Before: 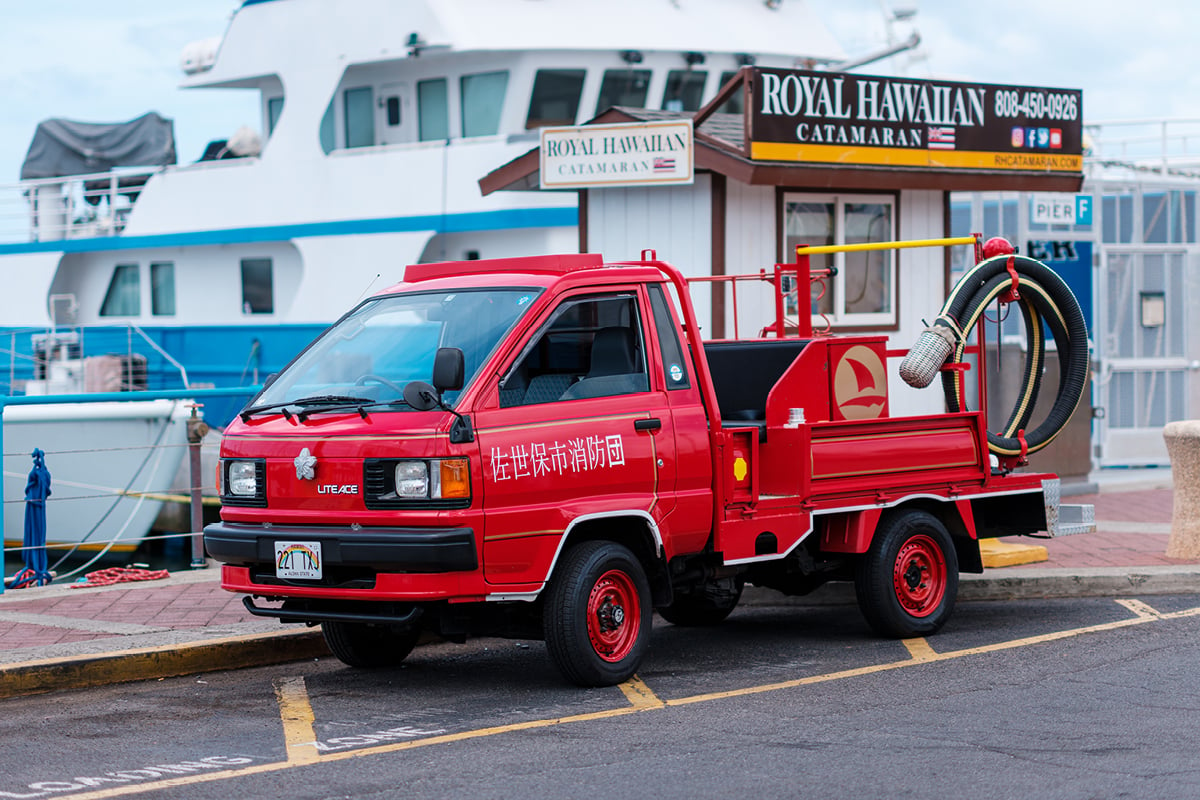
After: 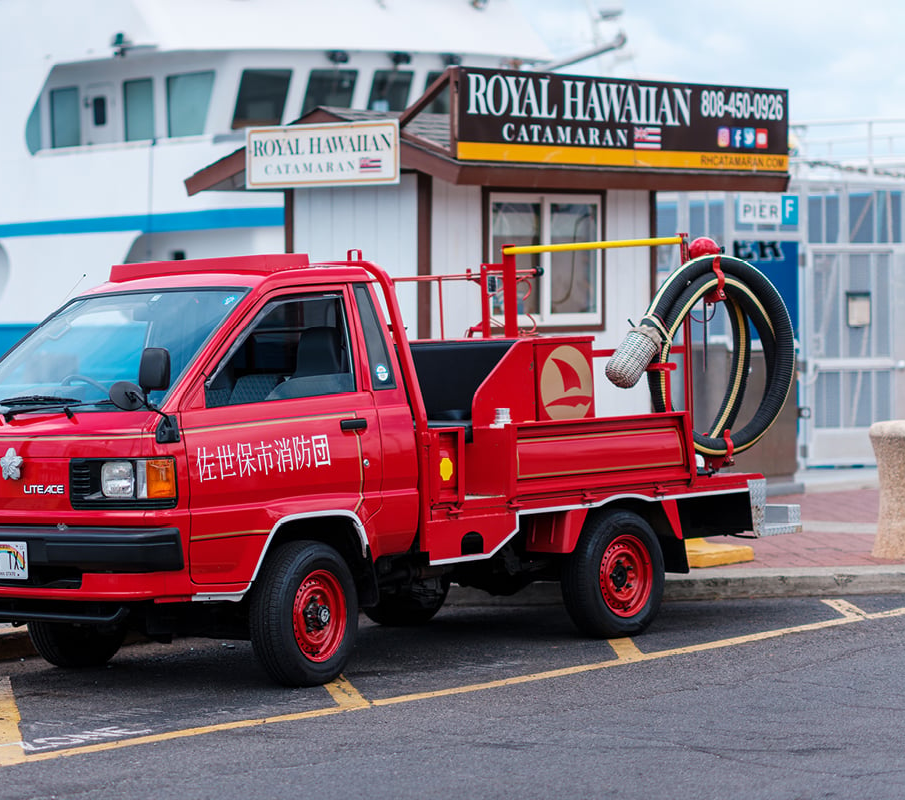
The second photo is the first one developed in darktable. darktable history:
crop and rotate: left 24.578%
